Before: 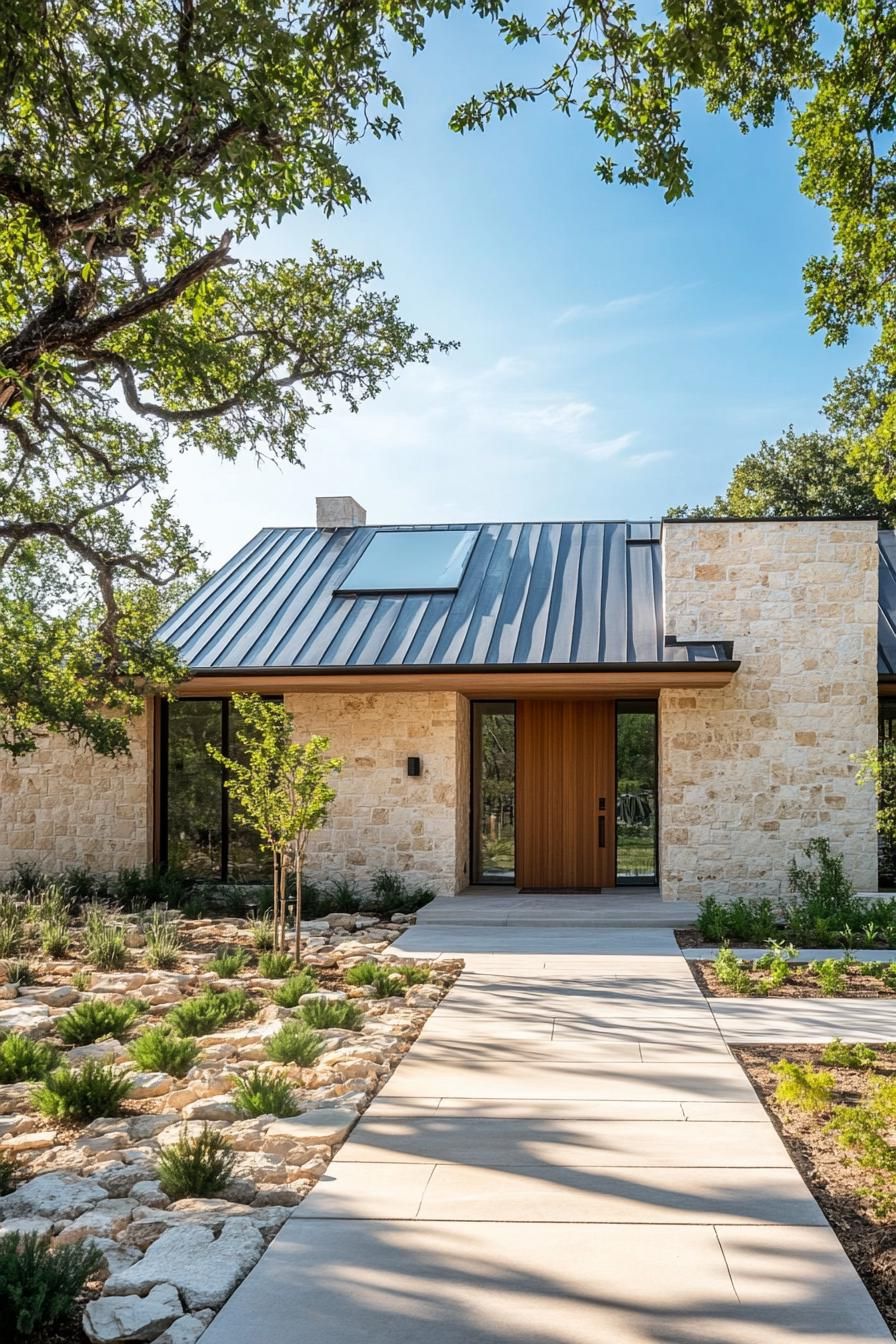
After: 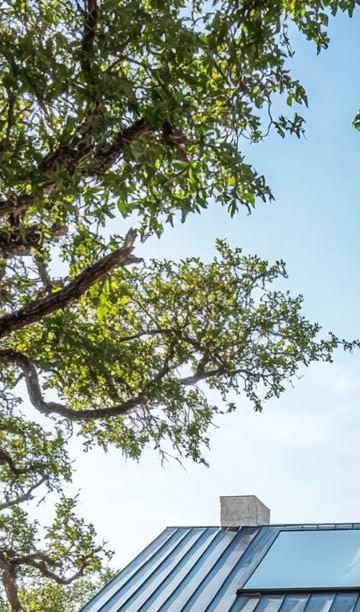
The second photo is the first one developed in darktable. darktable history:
crop and rotate: left 10.826%, top 0.103%, right 48.948%, bottom 54.309%
